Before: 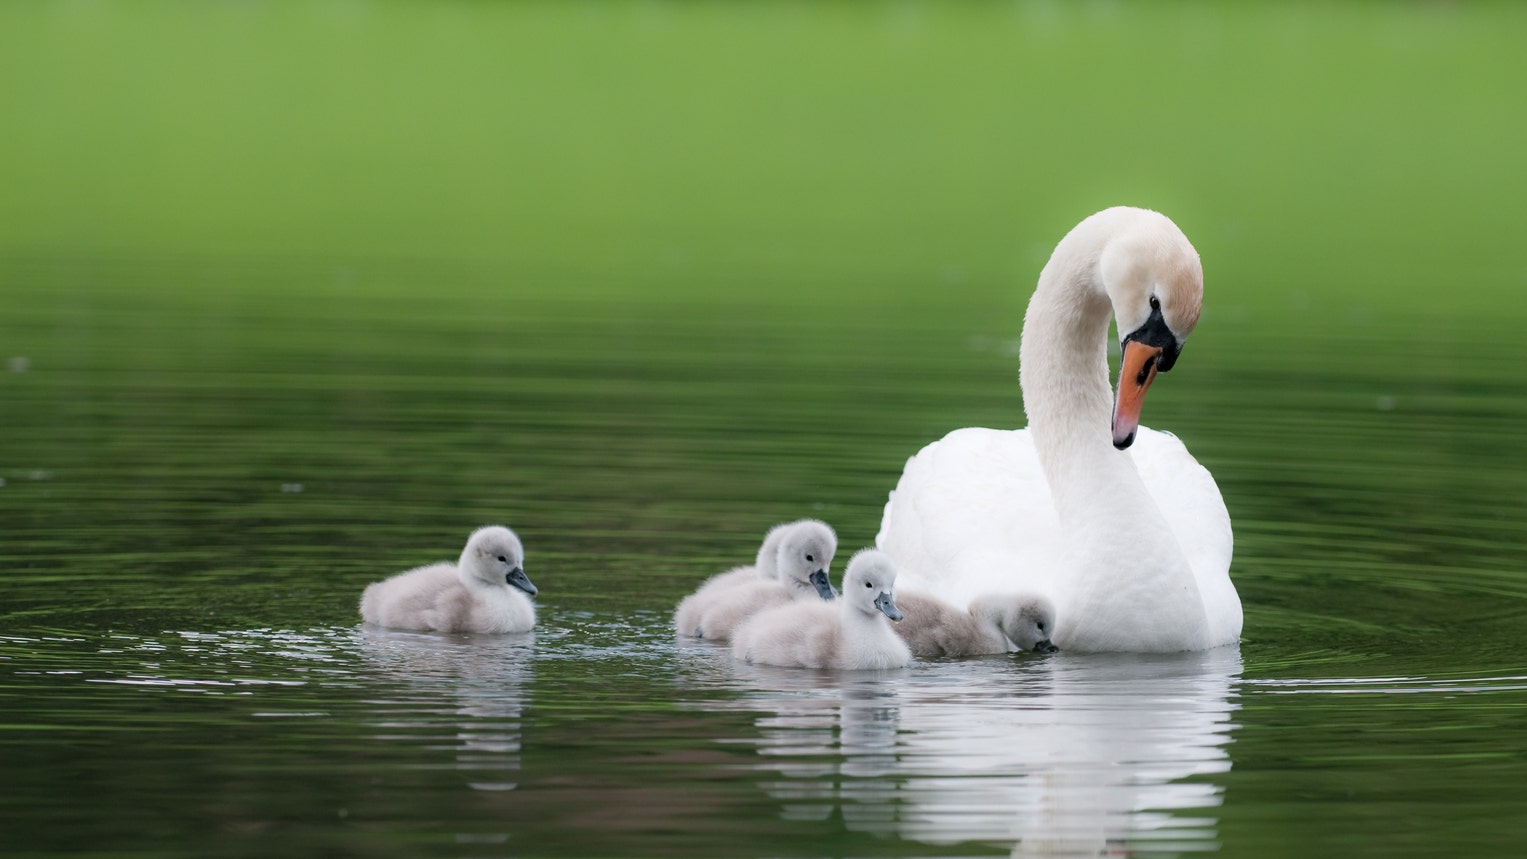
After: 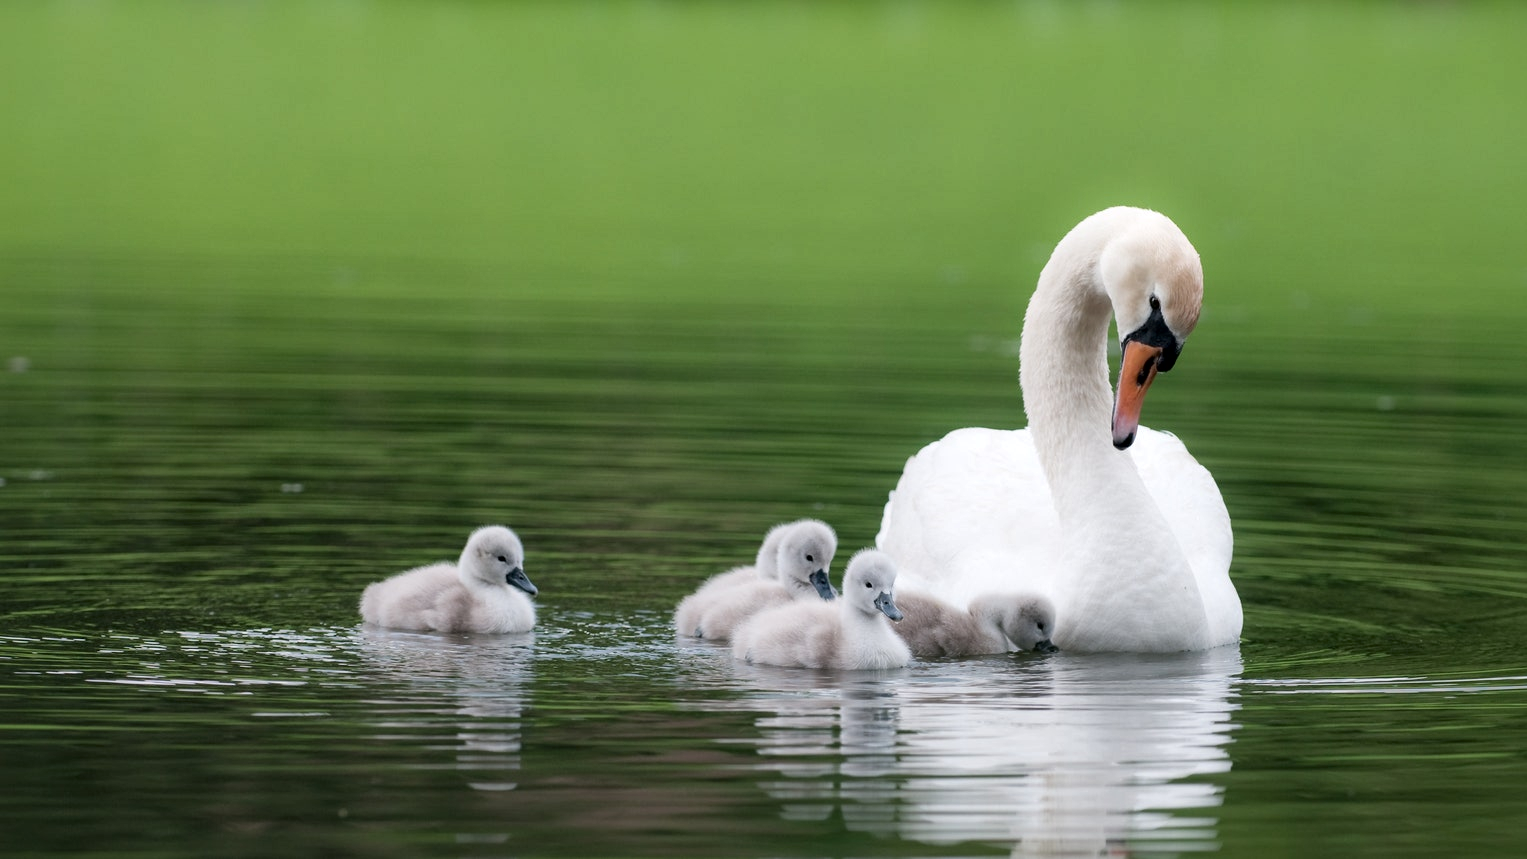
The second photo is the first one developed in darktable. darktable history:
white balance: emerald 1
local contrast: mode bilateral grid, contrast 20, coarseness 50, detail 148%, midtone range 0.2
